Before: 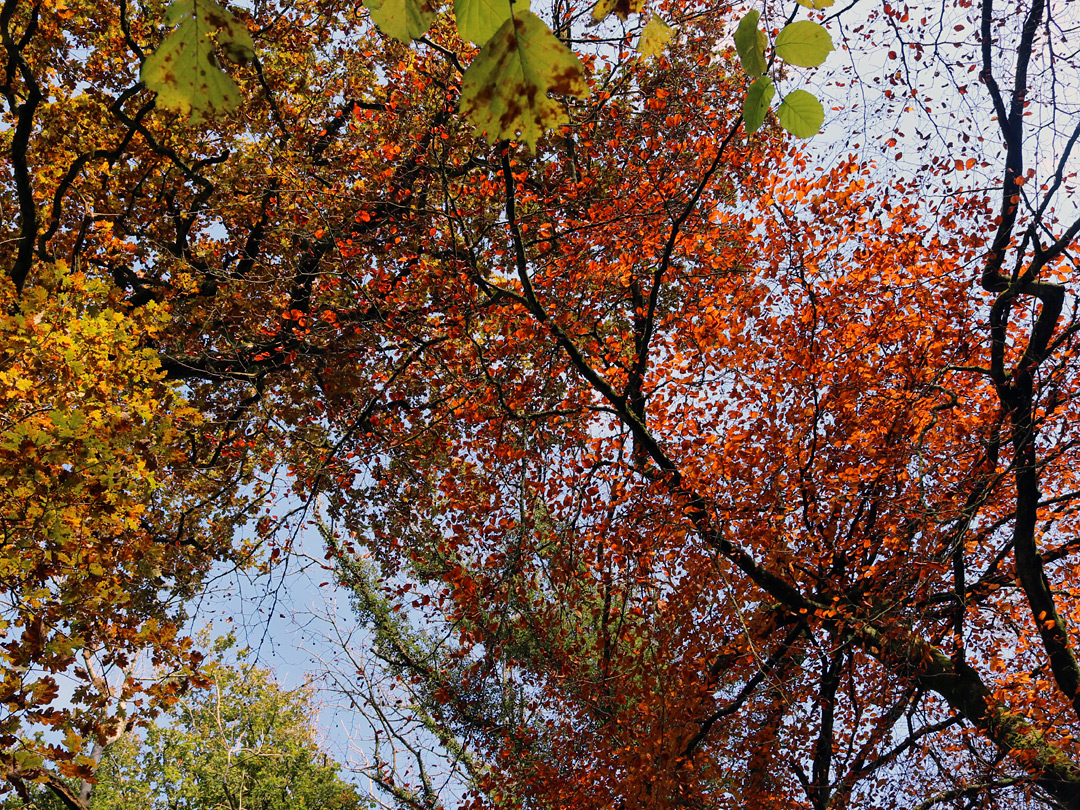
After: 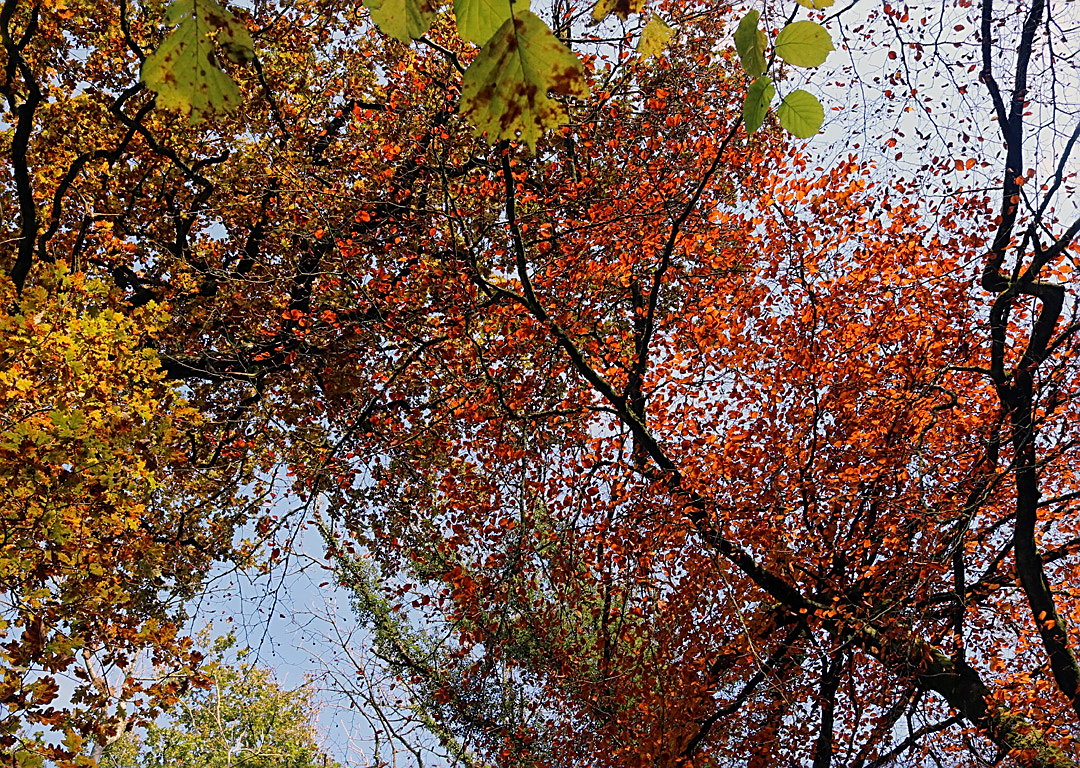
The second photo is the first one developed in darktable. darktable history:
local contrast: highlights 102%, shadows 100%, detail 119%, midtone range 0.2
exposure: black level correction 0.001, compensate exposure bias true, compensate highlight preservation false
crop and rotate: top 0.005%, bottom 5.068%
contrast equalizer: y [[0.439, 0.44, 0.442, 0.457, 0.493, 0.498], [0.5 ×6], [0.5 ×6], [0 ×6], [0 ×6]], mix 0.368
sharpen: on, module defaults
